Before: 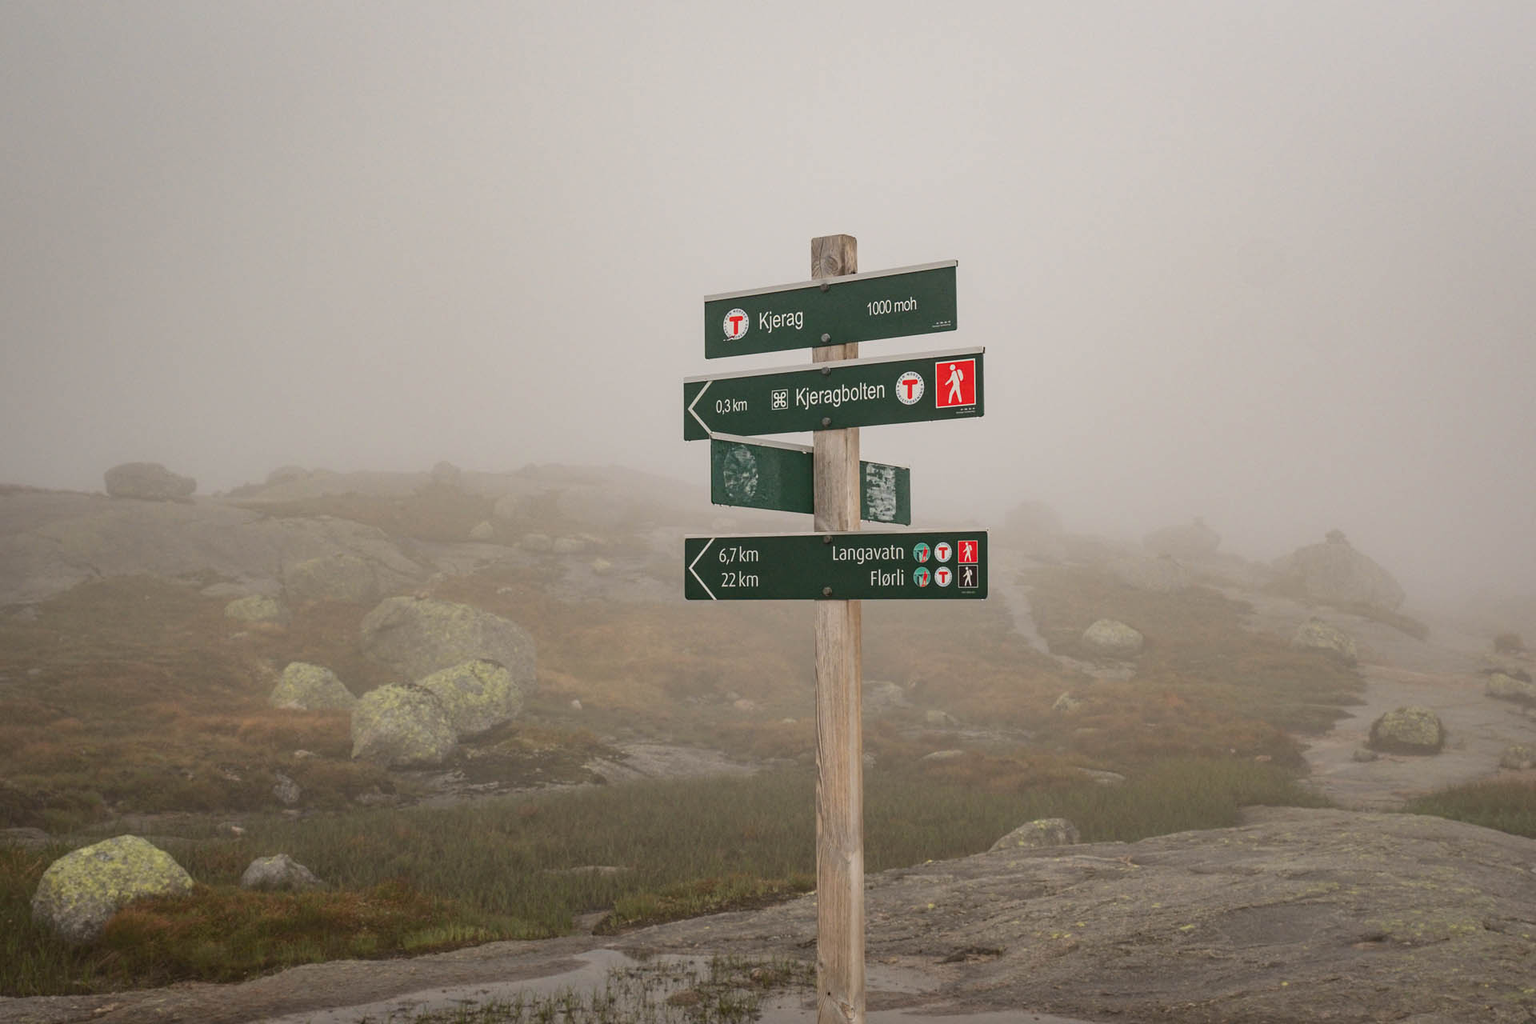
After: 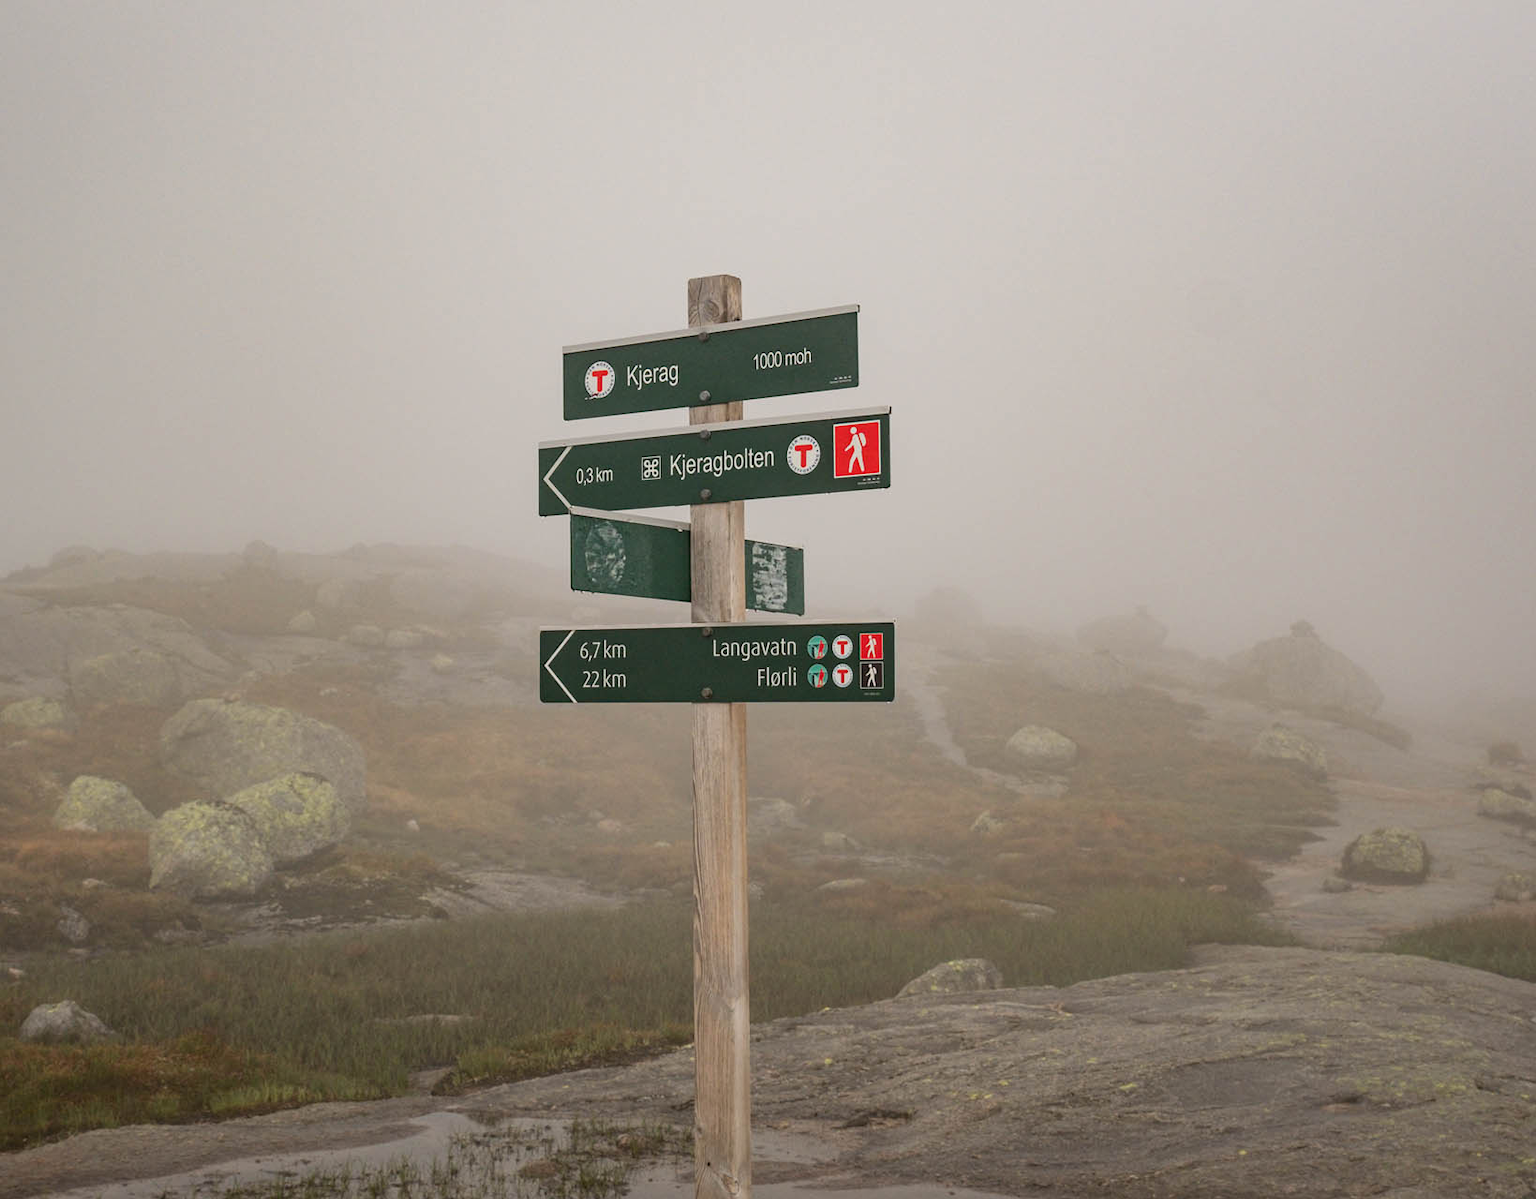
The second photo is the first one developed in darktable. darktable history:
crop and rotate: left 14.634%
